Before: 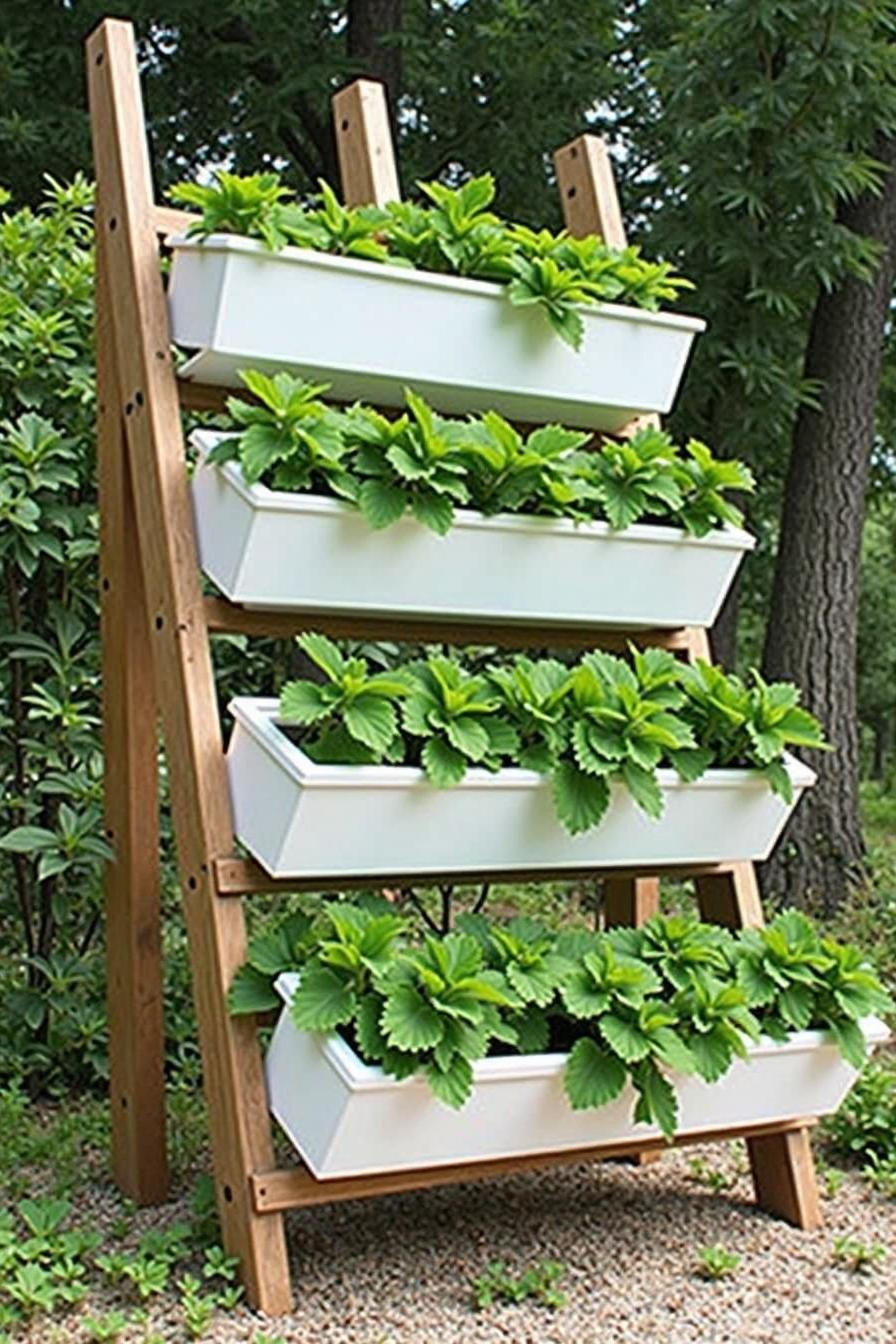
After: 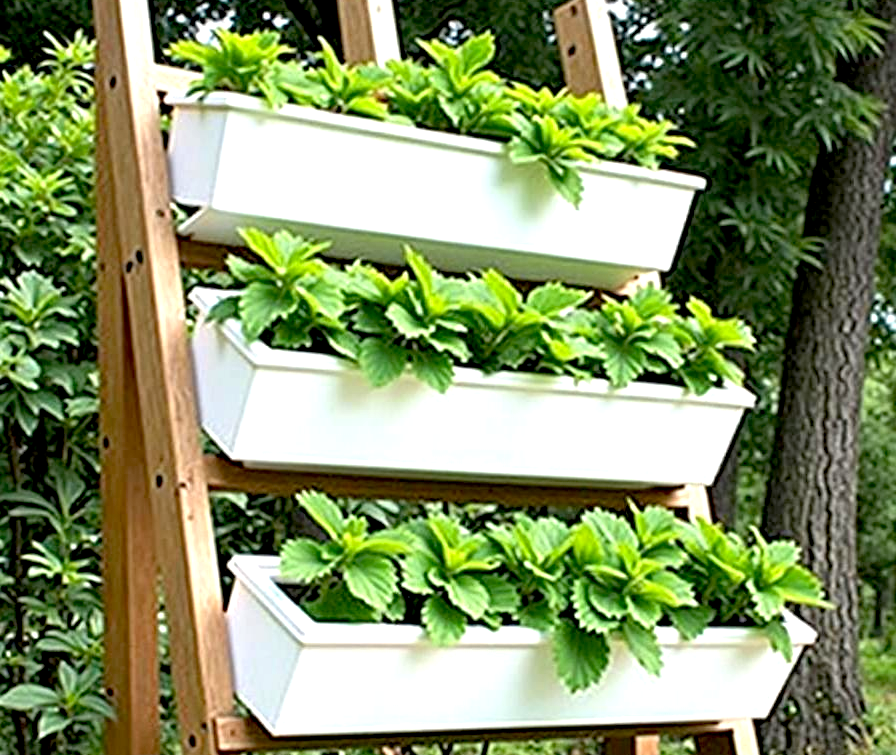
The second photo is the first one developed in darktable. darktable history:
crop and rotate: top 10.629%, bottom 33.182%
exposure: black level correction 0.011, exposure 0.693 EV, compensate exposure bias true, compensate highlight preservation false
